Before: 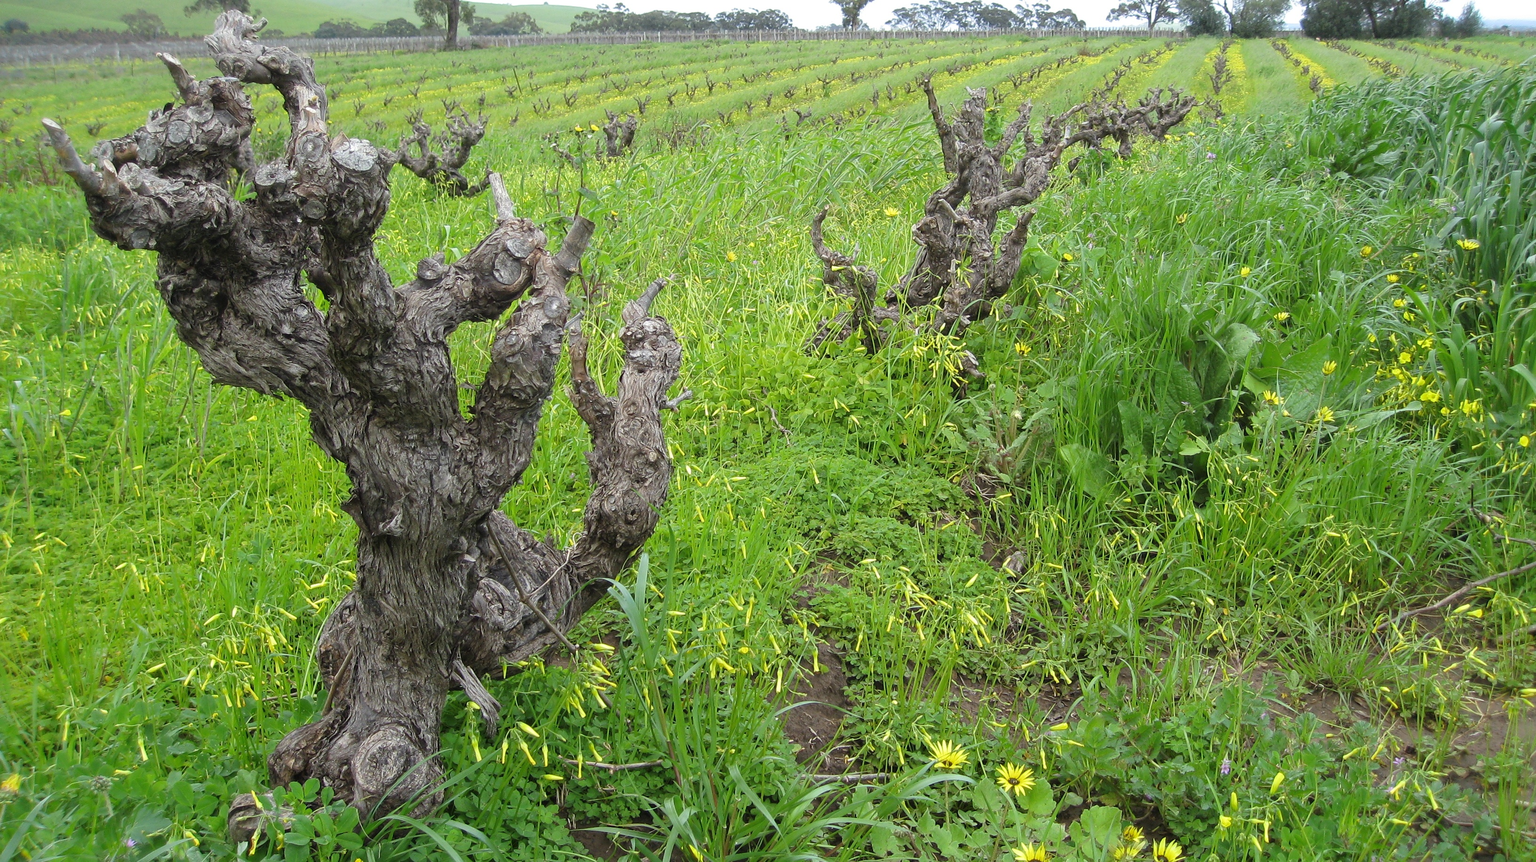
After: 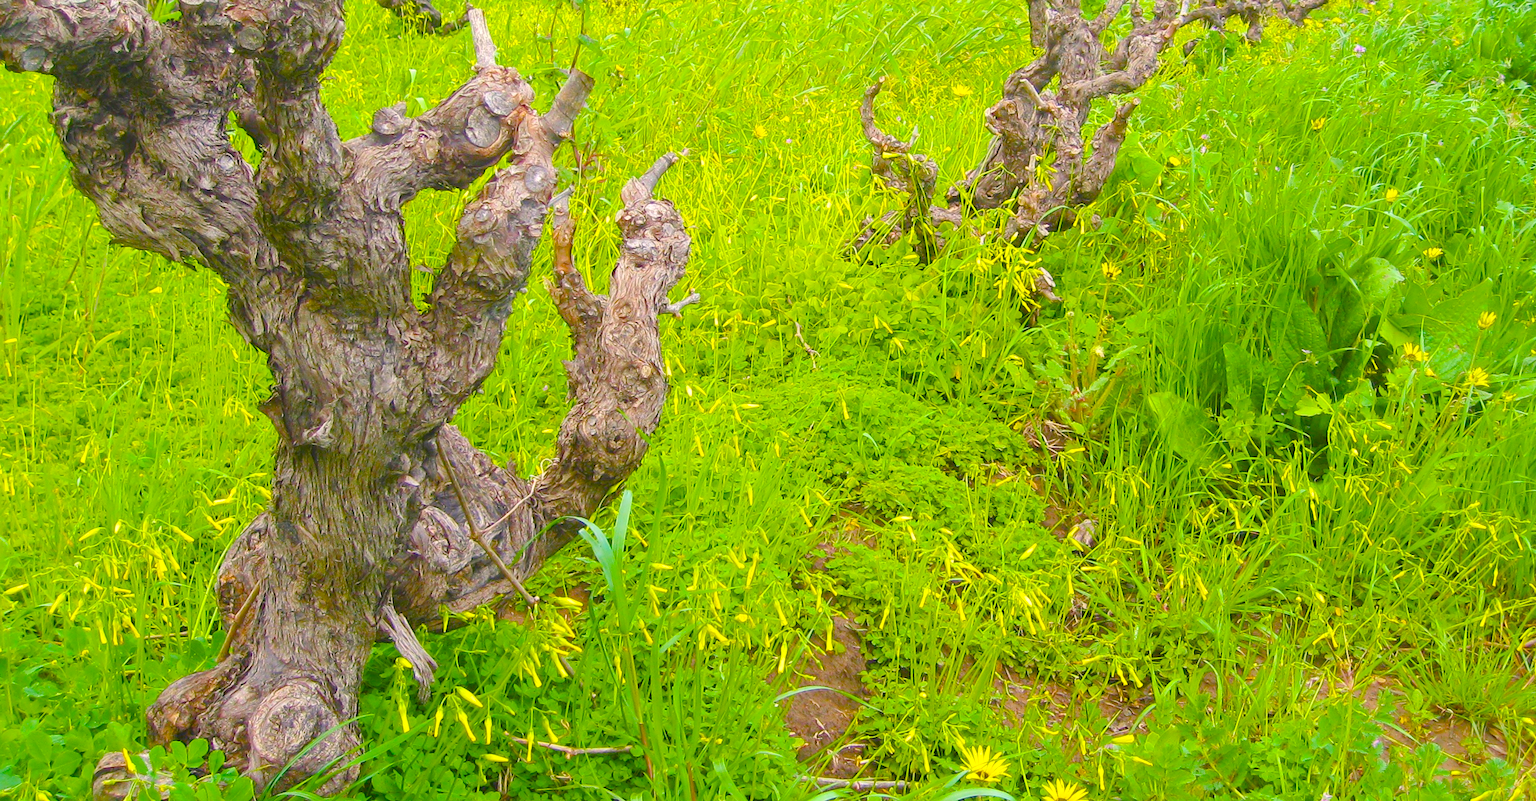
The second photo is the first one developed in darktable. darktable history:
crop and rotate: angle -3.99°, left 9.82%, top 20.745%, right 12.034%, bottom 12.105%
exposure: black level correction 0, exposure 1.2 EV, compensate highlight preservation false
color balance rgb: power › hue 72.22°, highlights gain › chroma 2.341%, highlights gain › hue 38.42°, linear chroma grading › shadows 16.747%, linear chroma grading › highlights 61.385%, linear chroma grading › global chroma 49.654%, perceptual saturation grading › global saturation 20%, perceptual saturation grading › highlights -25.665%, perceptual saturation grading › shadows 50.124%, contrast -29.812%
